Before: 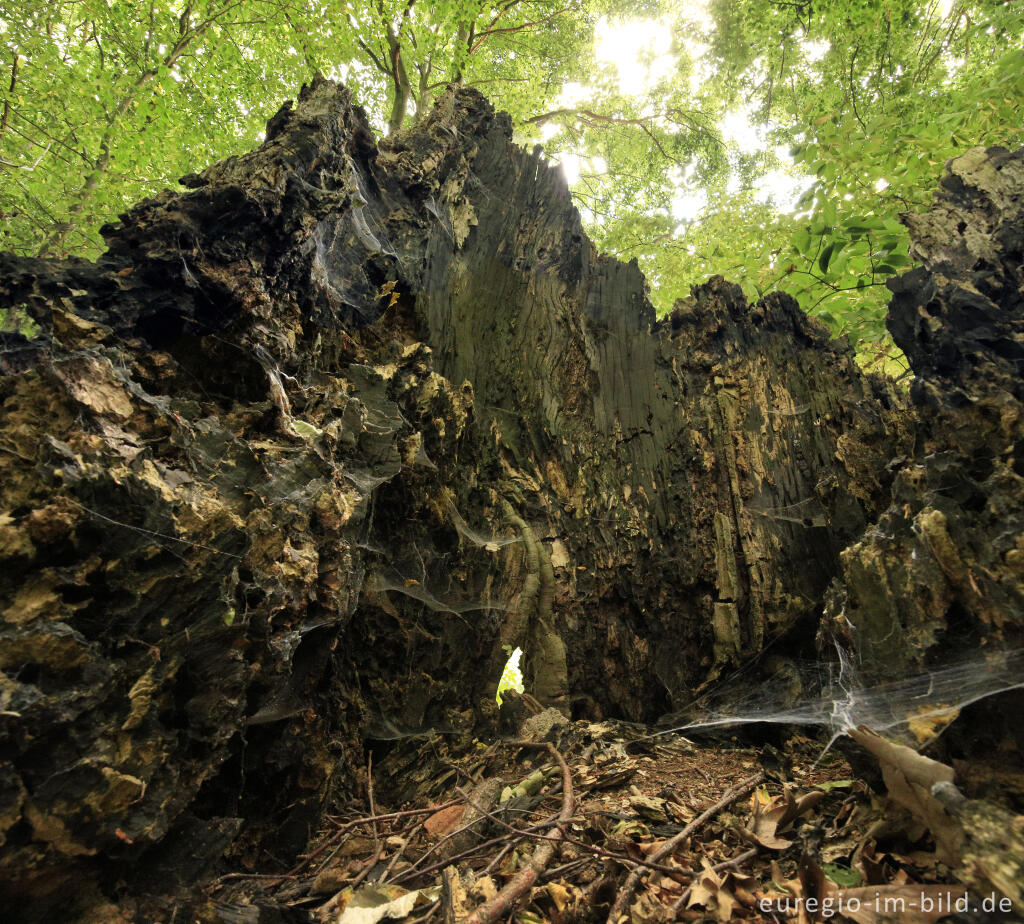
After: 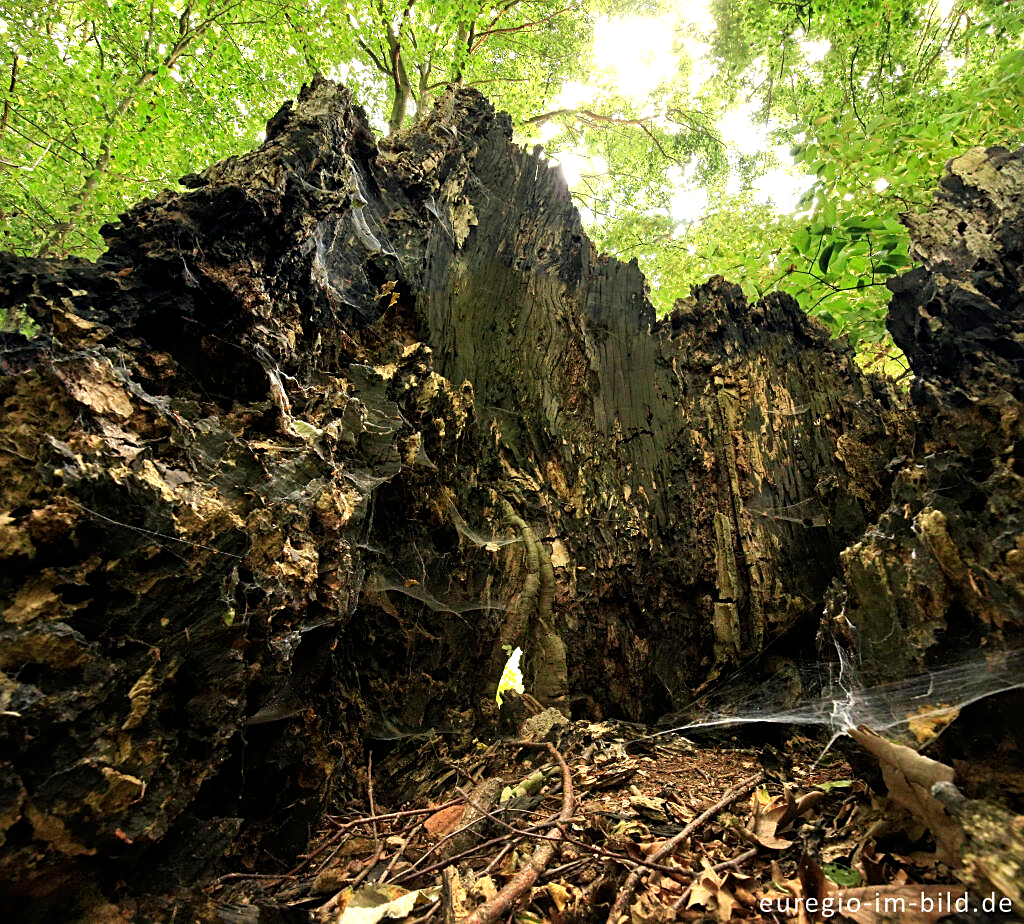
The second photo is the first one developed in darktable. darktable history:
exposure: exposure 0.128 EV, compensate highlight preservation false
sharpen: on, module defaults
tone equalizer: -8 EV -0.385 EV, -7 EV -0.408 EV, -6 EV -0.372 EV, -5 EV -0.239 EV, -3 EV 0.231 EV, -2 EV 0.305 EV, -1 EV 0.411 EV, +0 EV 0.416 EV, edges refinement/feathering 500, mask exposure compensation -1.57 EV, preserve details guided filter
